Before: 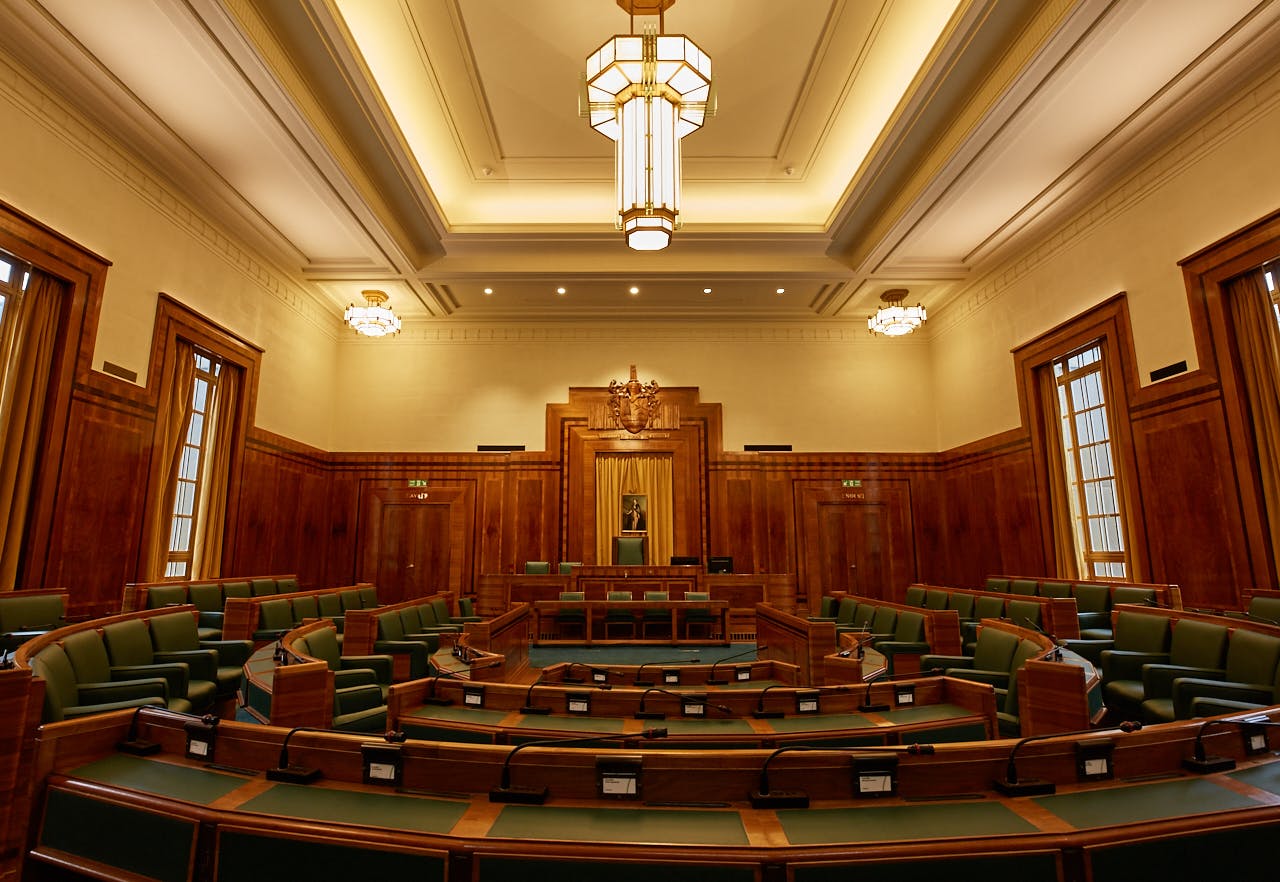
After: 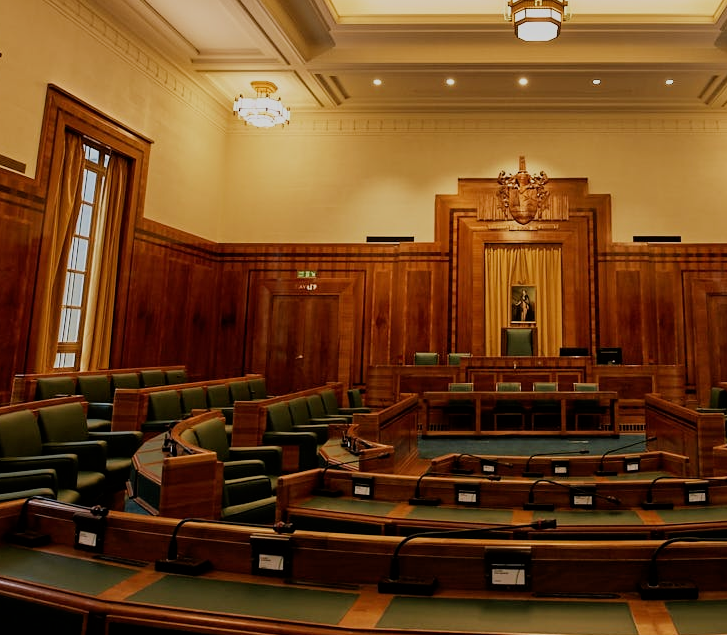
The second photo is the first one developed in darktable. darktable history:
filmic rgb: black relative exposure -7.65 EV, white relative exposure 4.56 EV, hardness 3.61, iterations of high-quality reconstruction 0
crop: left 8.75%, top 23.712%, right 34.442%, bottom 4.235%
